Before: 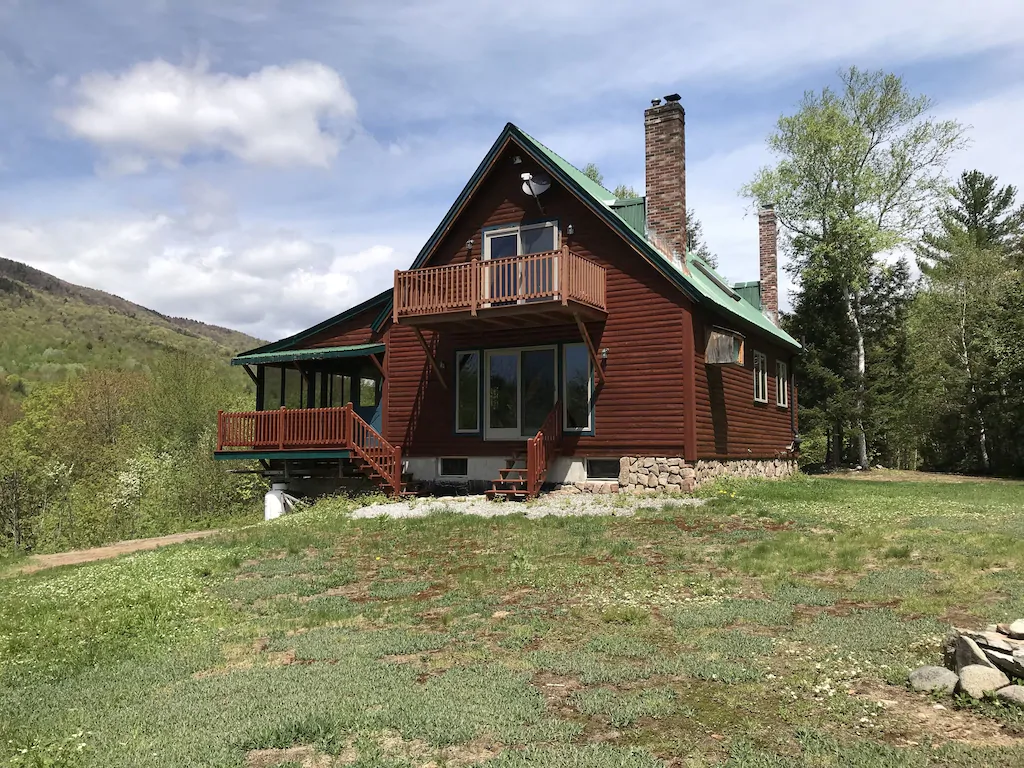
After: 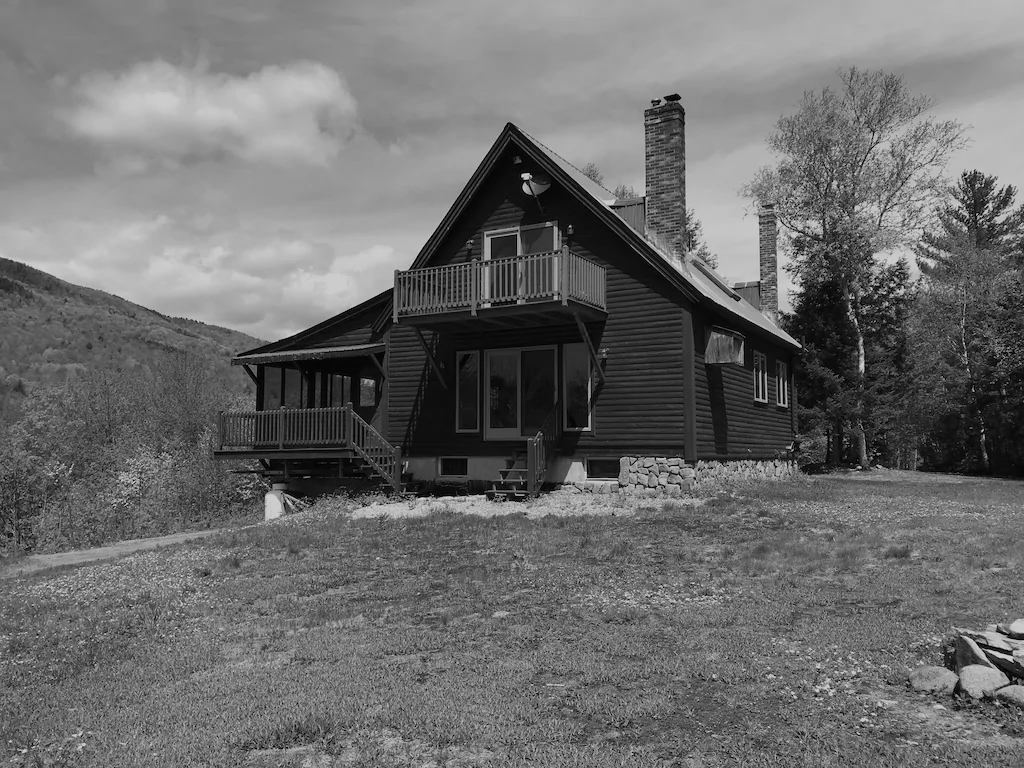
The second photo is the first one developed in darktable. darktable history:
exposure: black level correction 0, exposure -0.721 EV, compensate highlight preservation false
monochrome: on, module defaults
